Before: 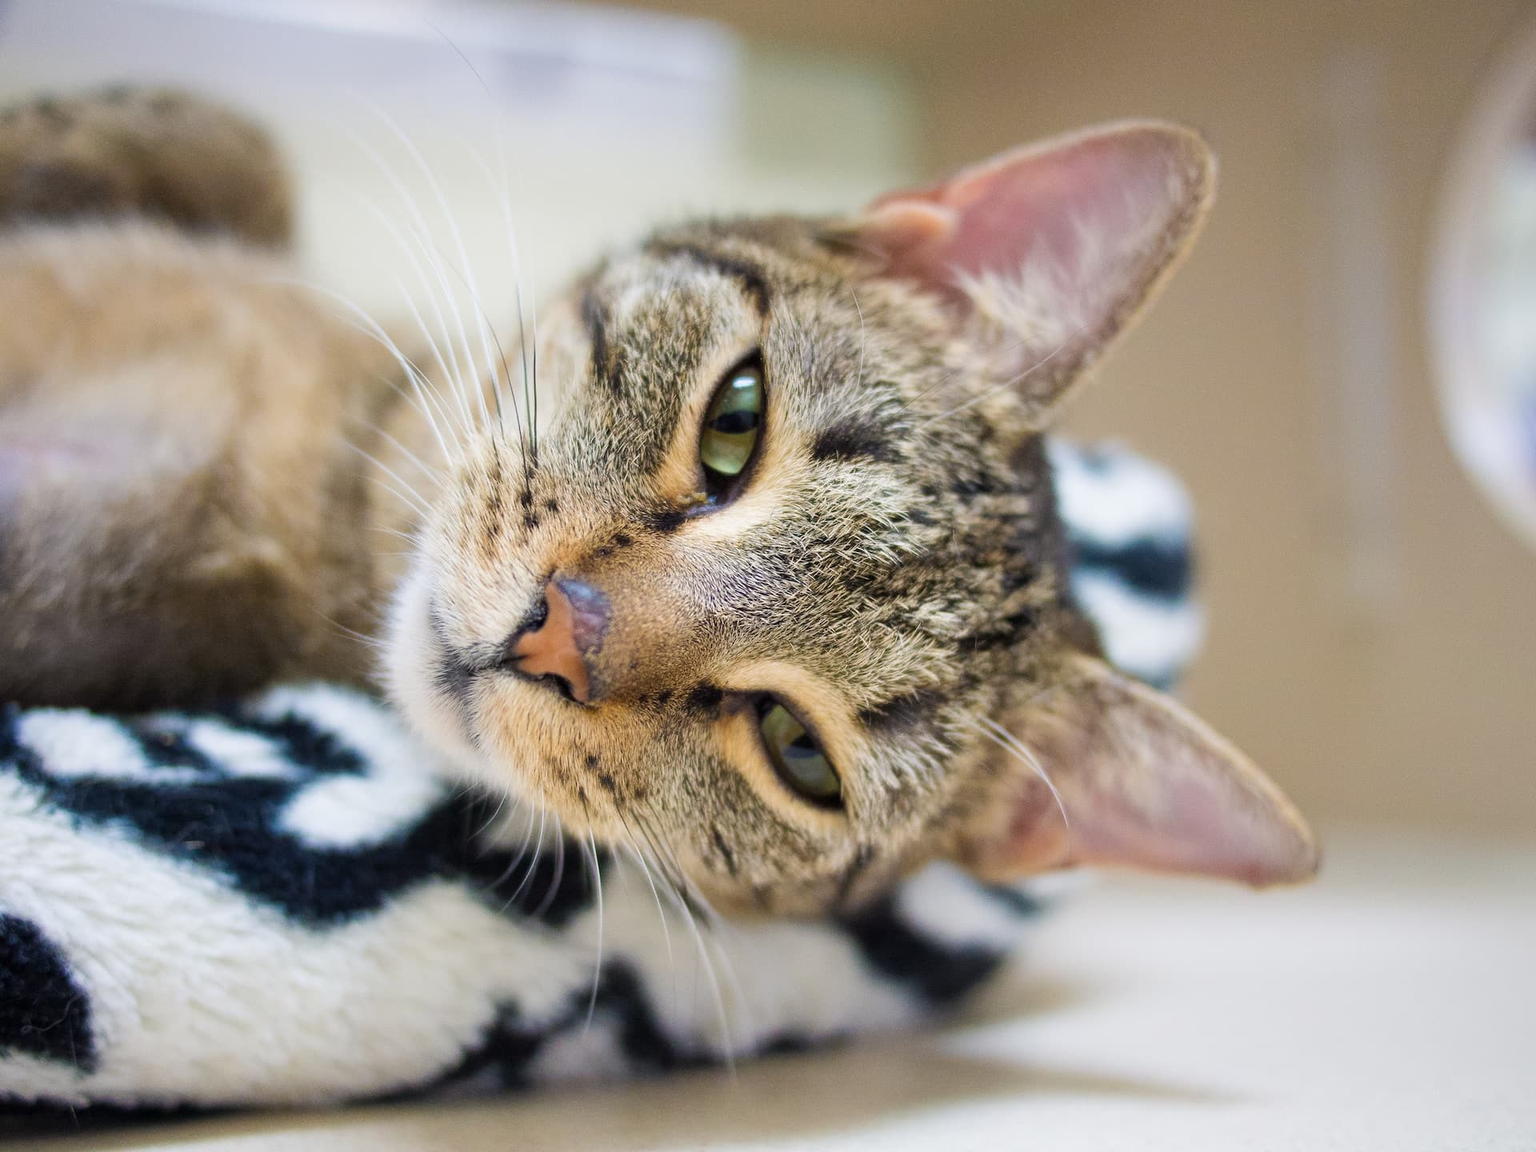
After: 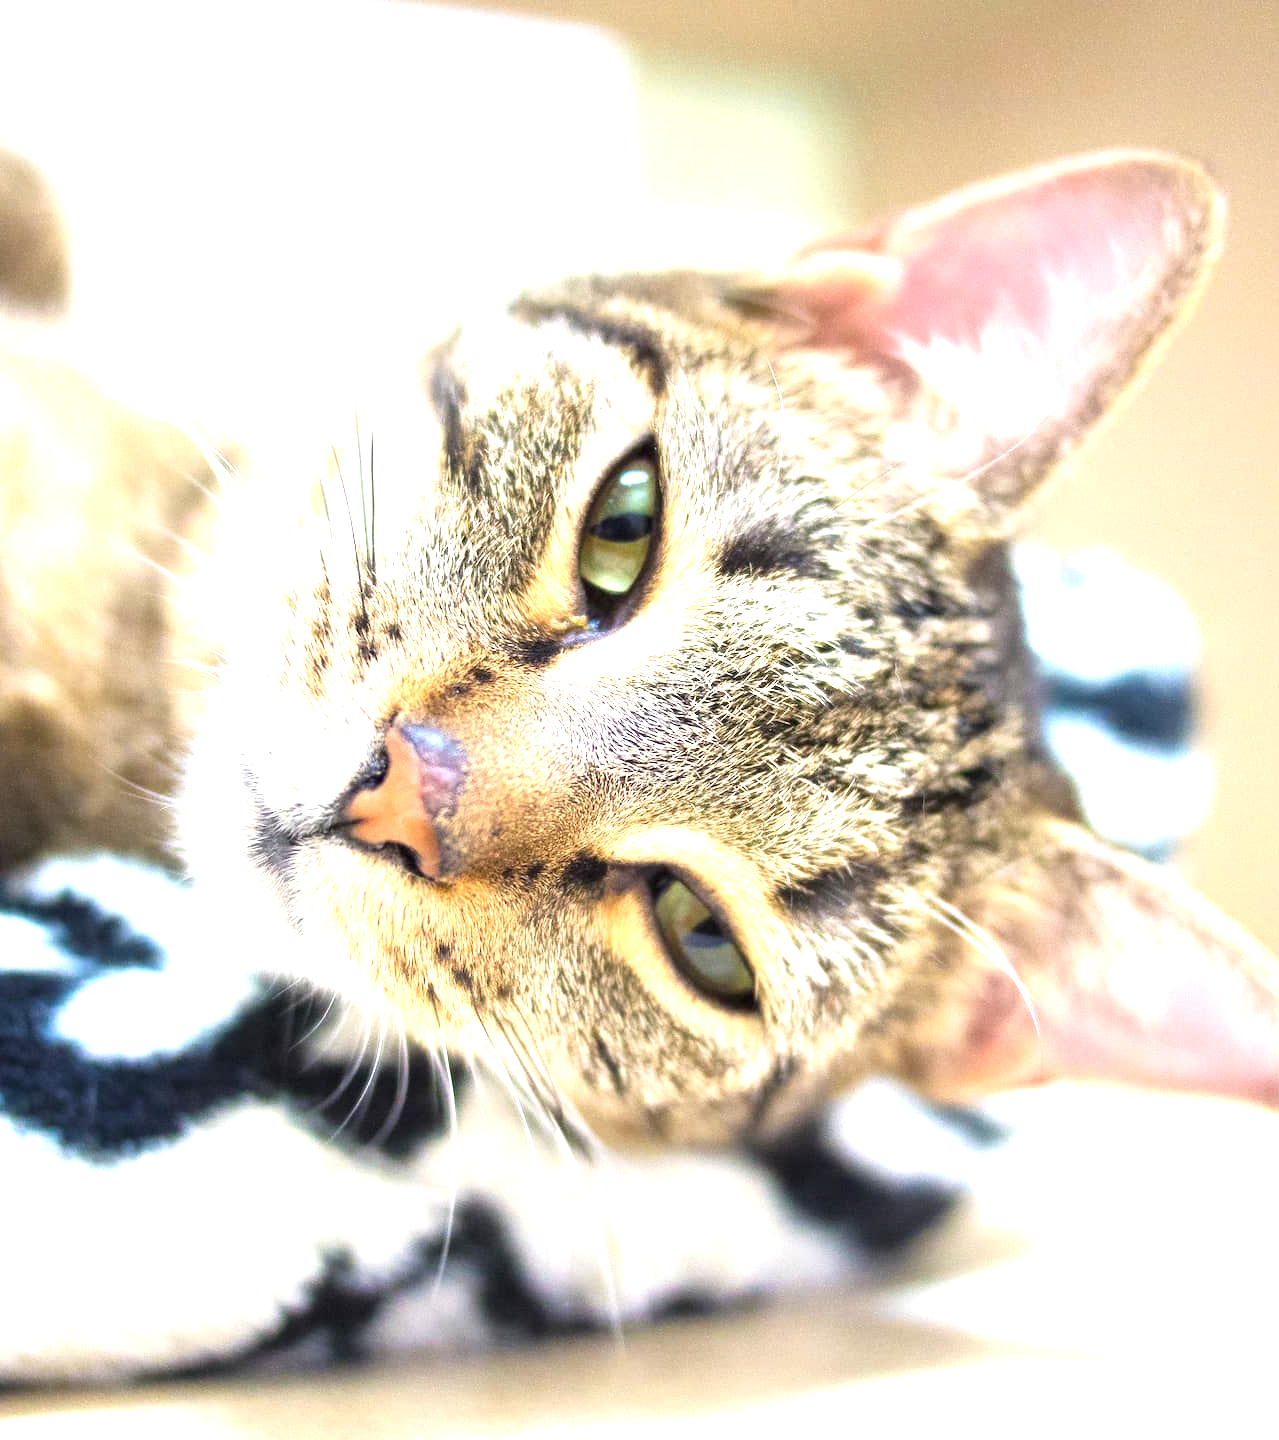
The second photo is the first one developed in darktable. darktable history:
exposure: black level correction 0, exposure 1.5 EV, compensate exposure bias true, compensate highlight preservation false
crop: left 15.419%, right 17.914%
